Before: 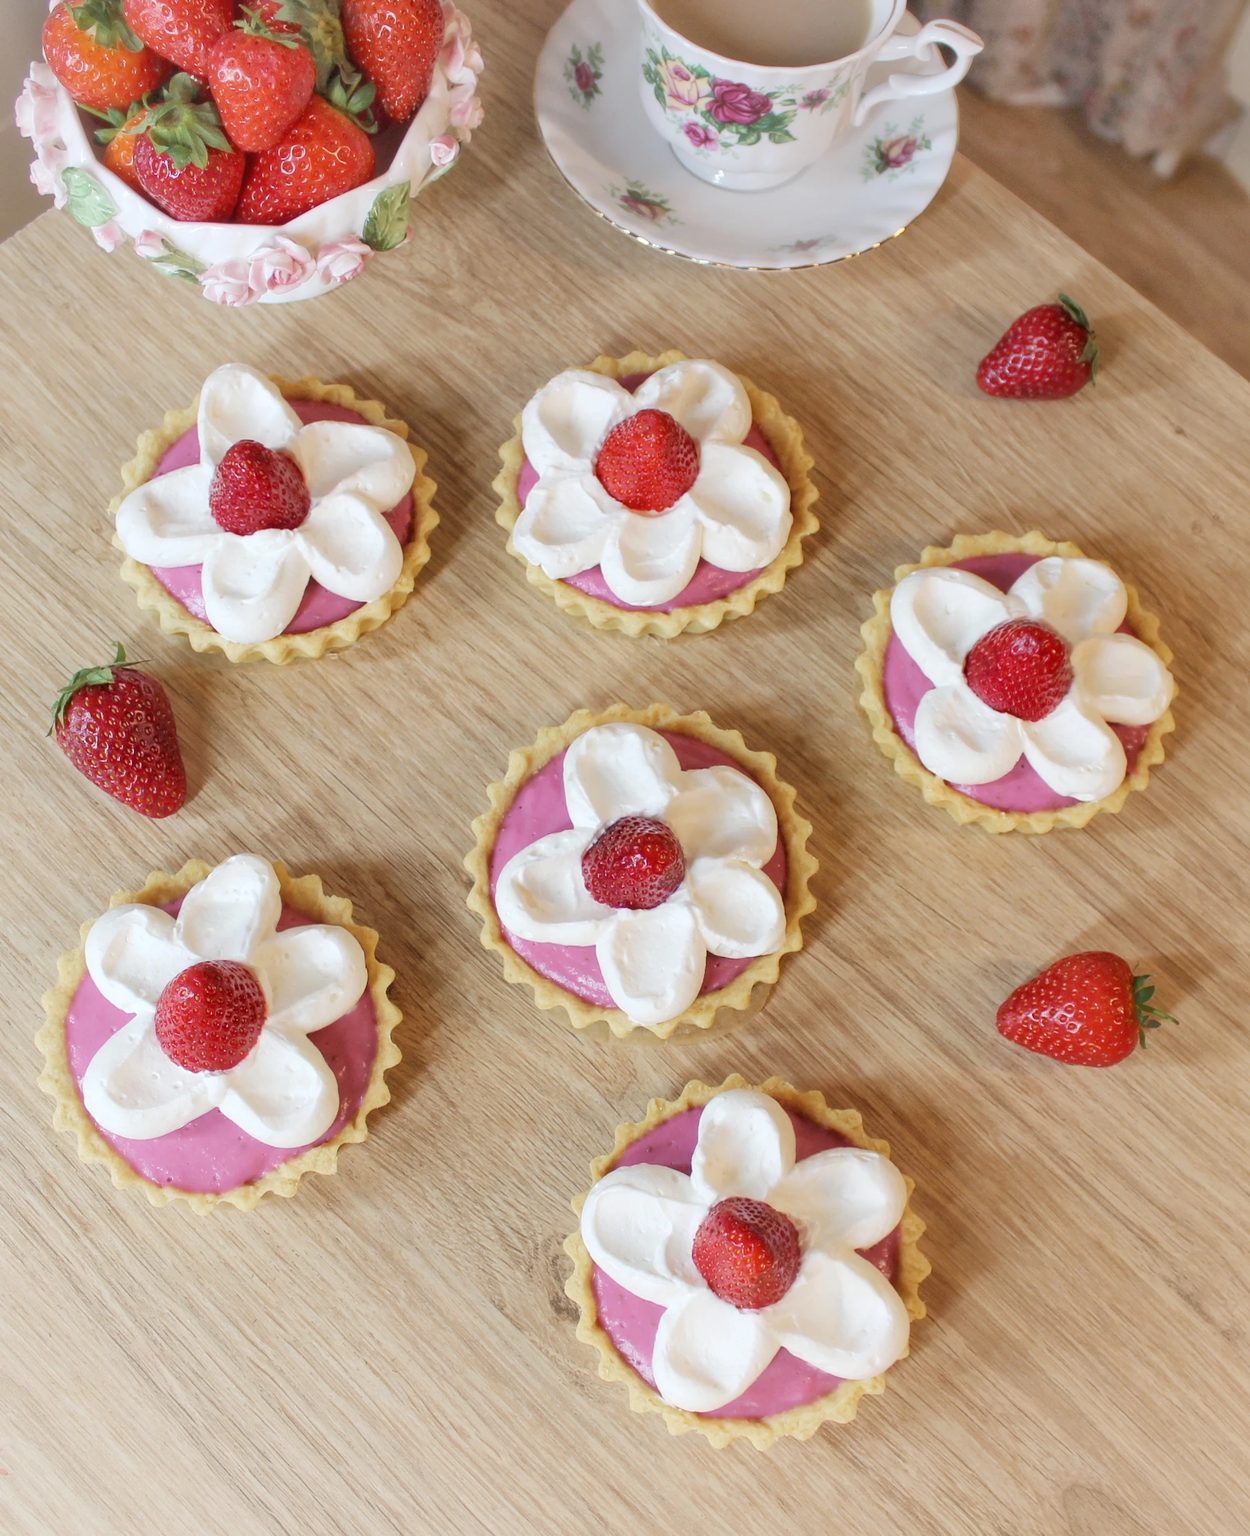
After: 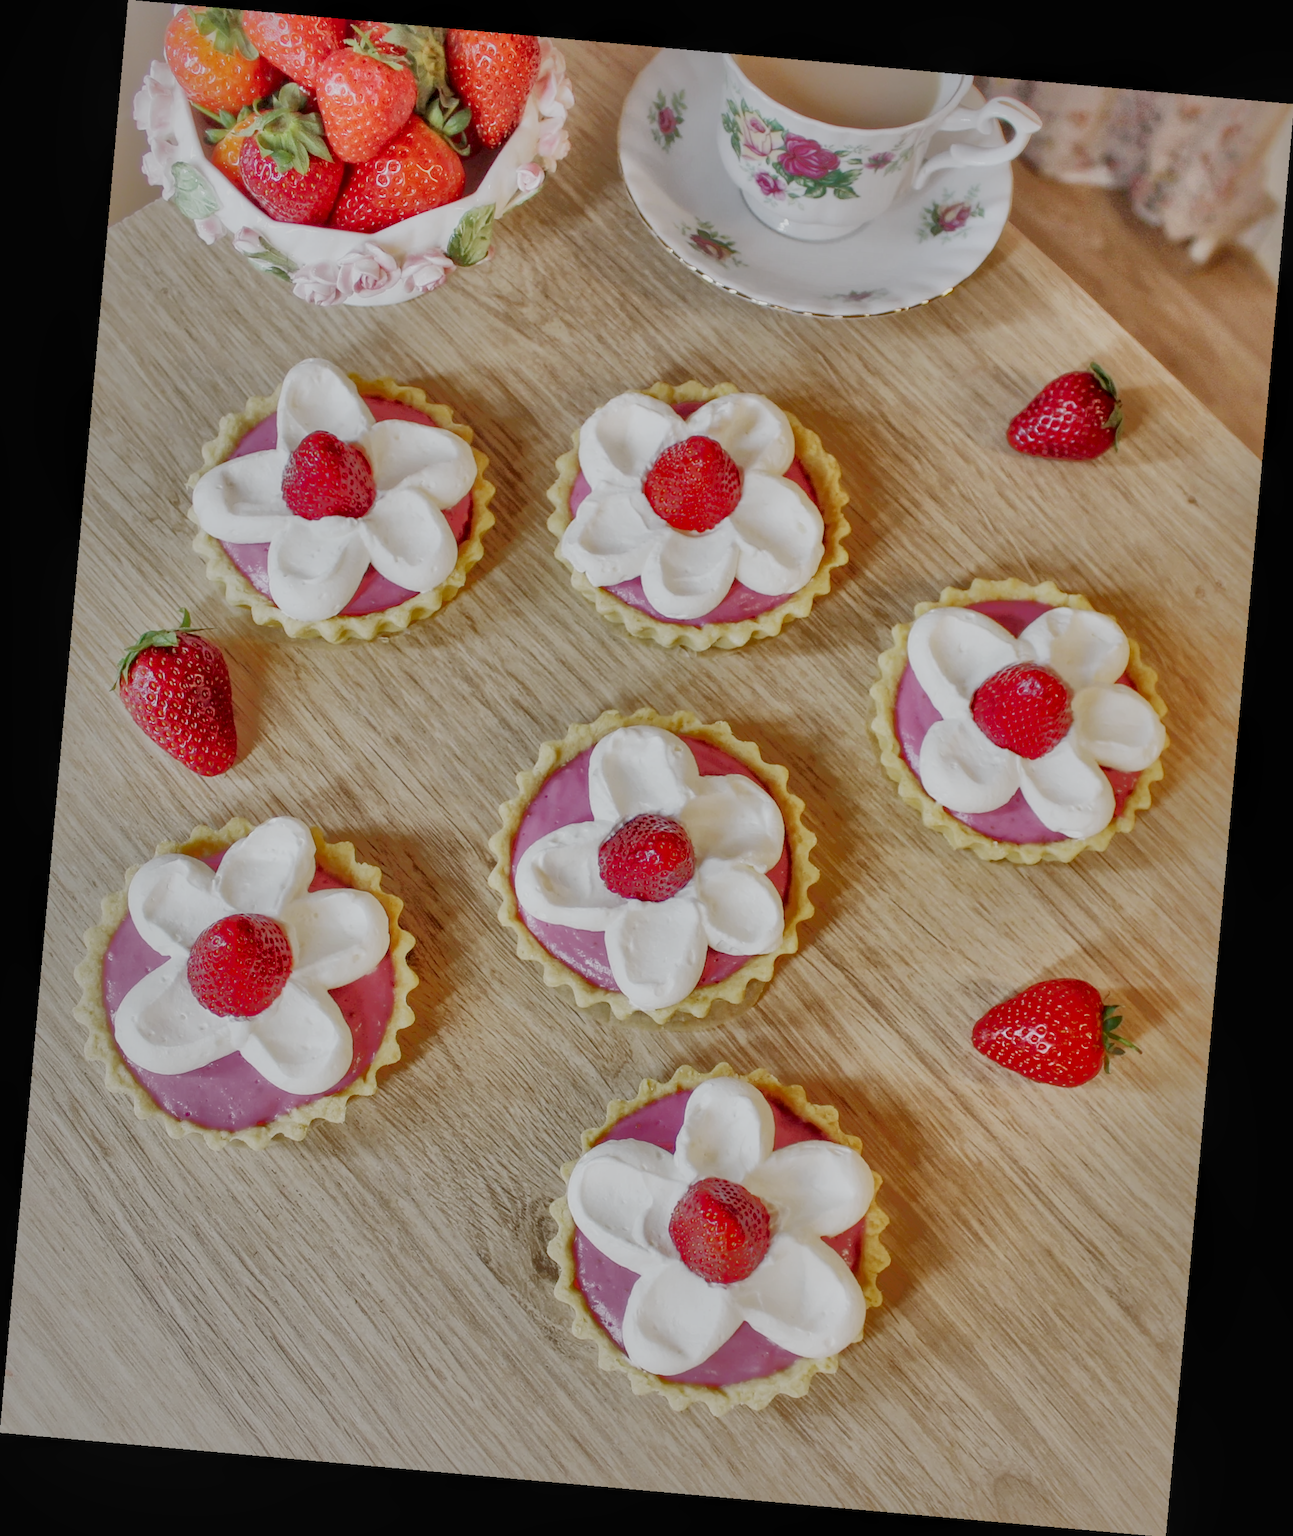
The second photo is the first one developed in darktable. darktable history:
shadows and highlights: shadows 38.43, highlights -74.54
sigmoid: skew -0.2, preserve hue 0%, red attenuation 0.1, red rotation 0.035, green attenuation 0.1, green rotation -0.017, blue attenuation 0.15, blue rotation -0.052, base primaries Rec2020
exposure: black level correction 0.001, exposure 0.5 EV, compensate exposure bias true, compensate highlight preservation false
local contrast: on, module defaults
tone equalizer: on, module defaults
rotate and perspective: rotation 5.12°, automatic cropping off
